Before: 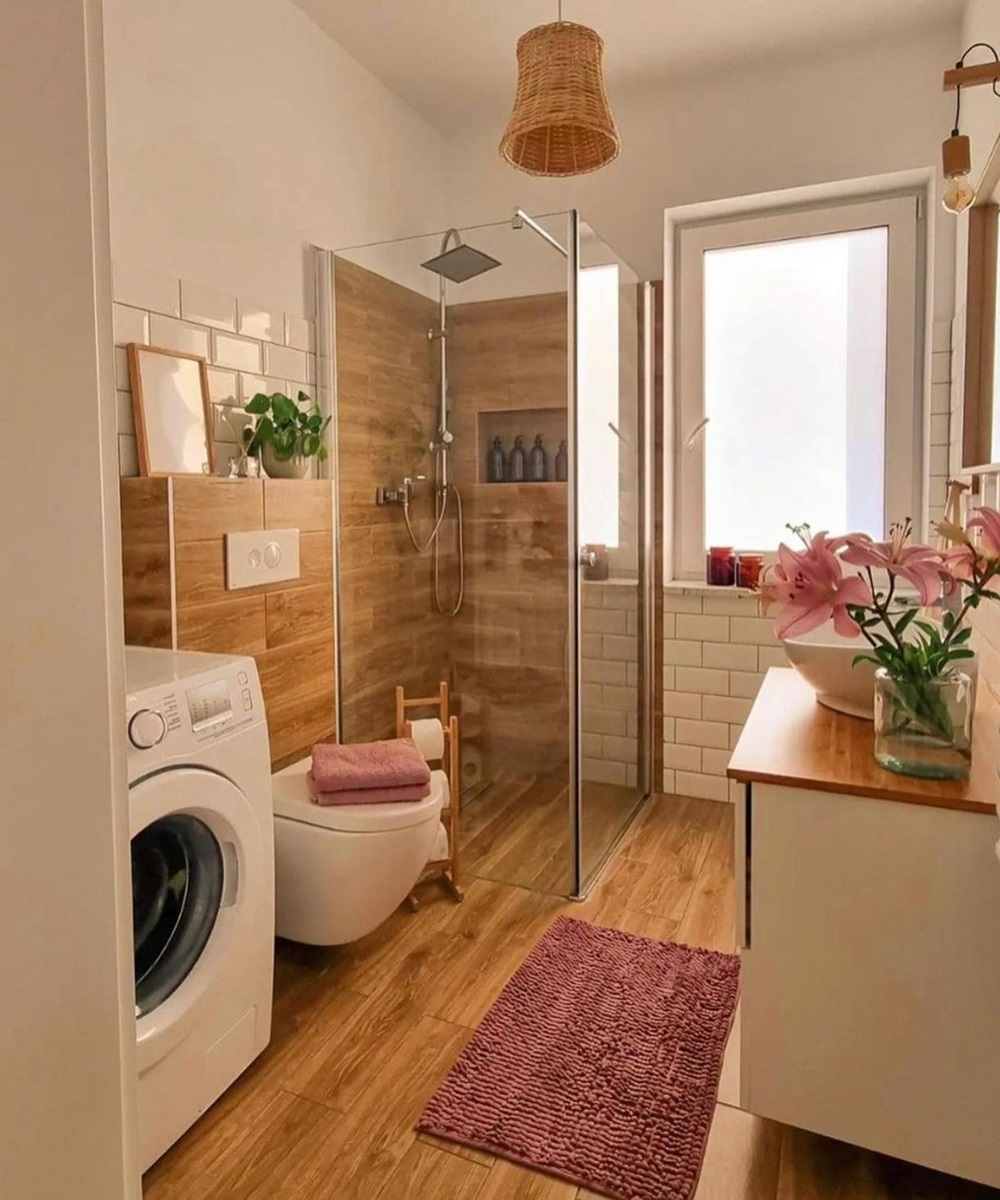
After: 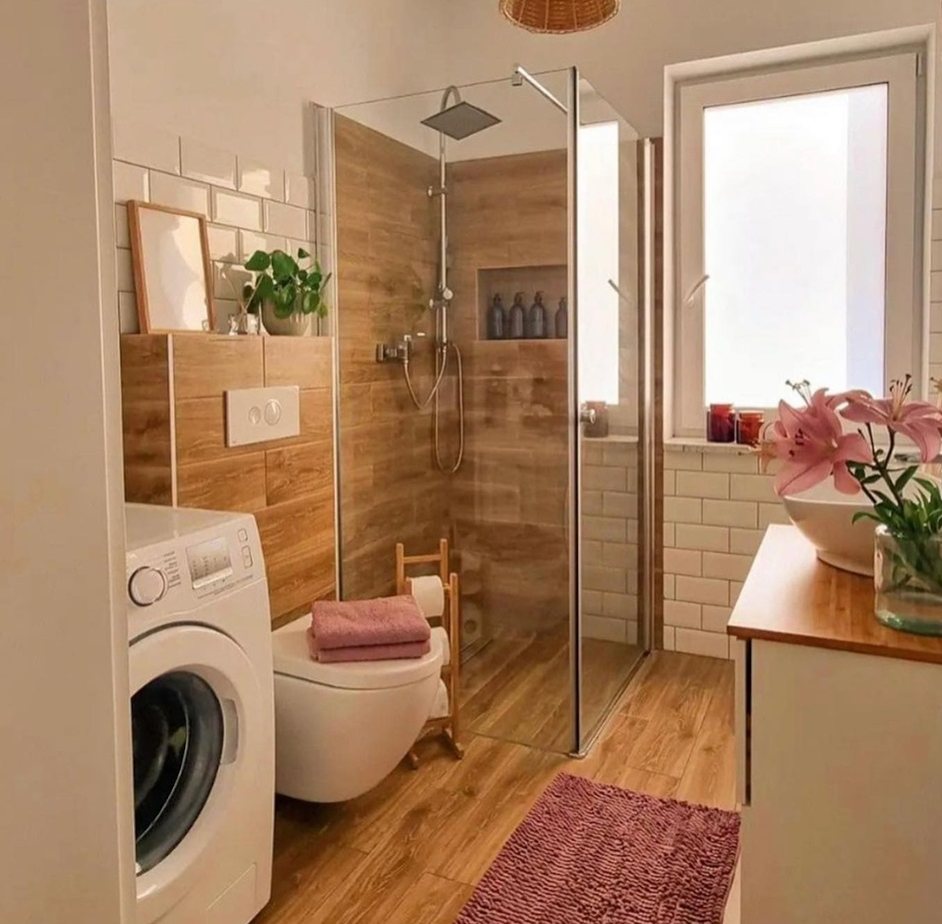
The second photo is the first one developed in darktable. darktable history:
crop and rotate: angle 0.03°, top 11.971%, right 5.688%, bottom 10.941%
